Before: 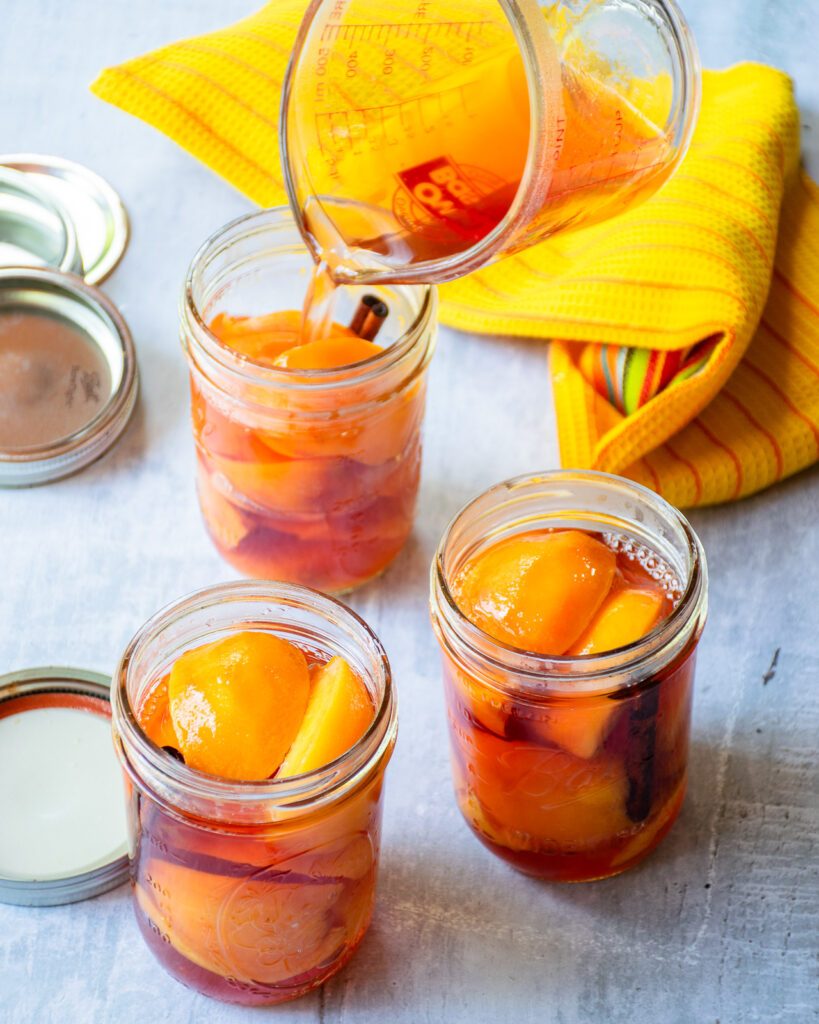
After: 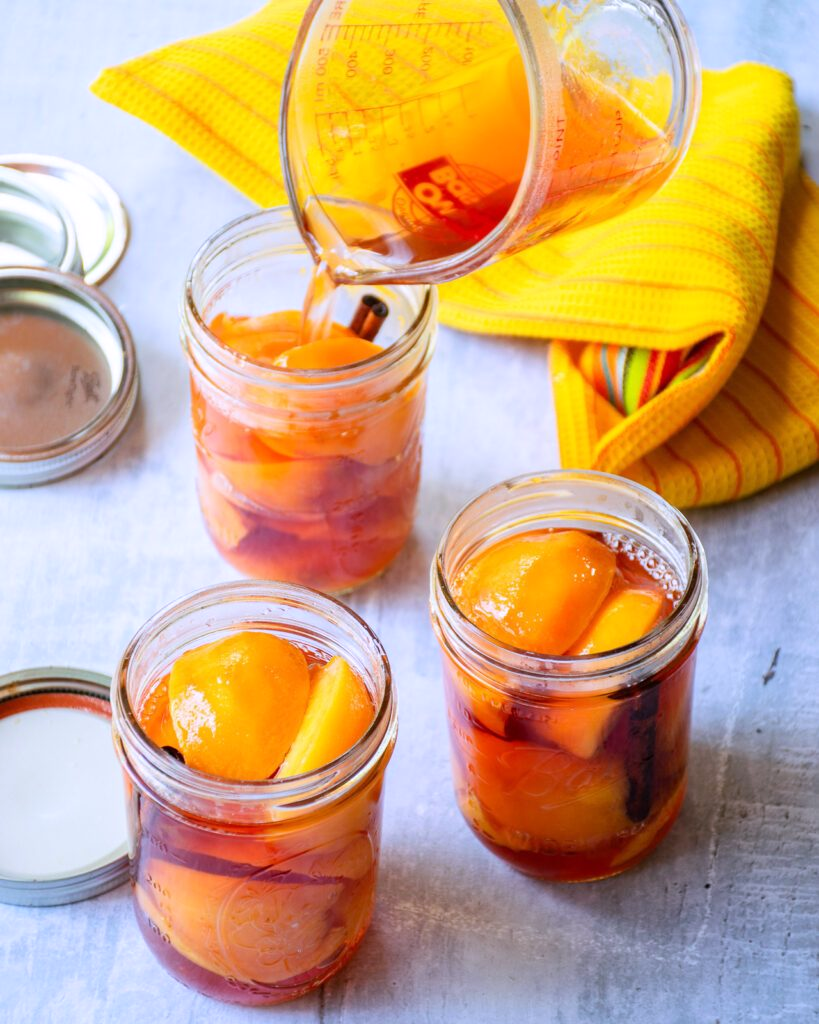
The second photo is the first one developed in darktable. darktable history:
white balance: red 1.004, blue 1.096
contrast equalizer: y [[0.5 ×6], [0.5 ×6], [0.5, 0.5, 0.501, 0.545, 0.707, 0.863], [0 ×6], [0 ×6]]
